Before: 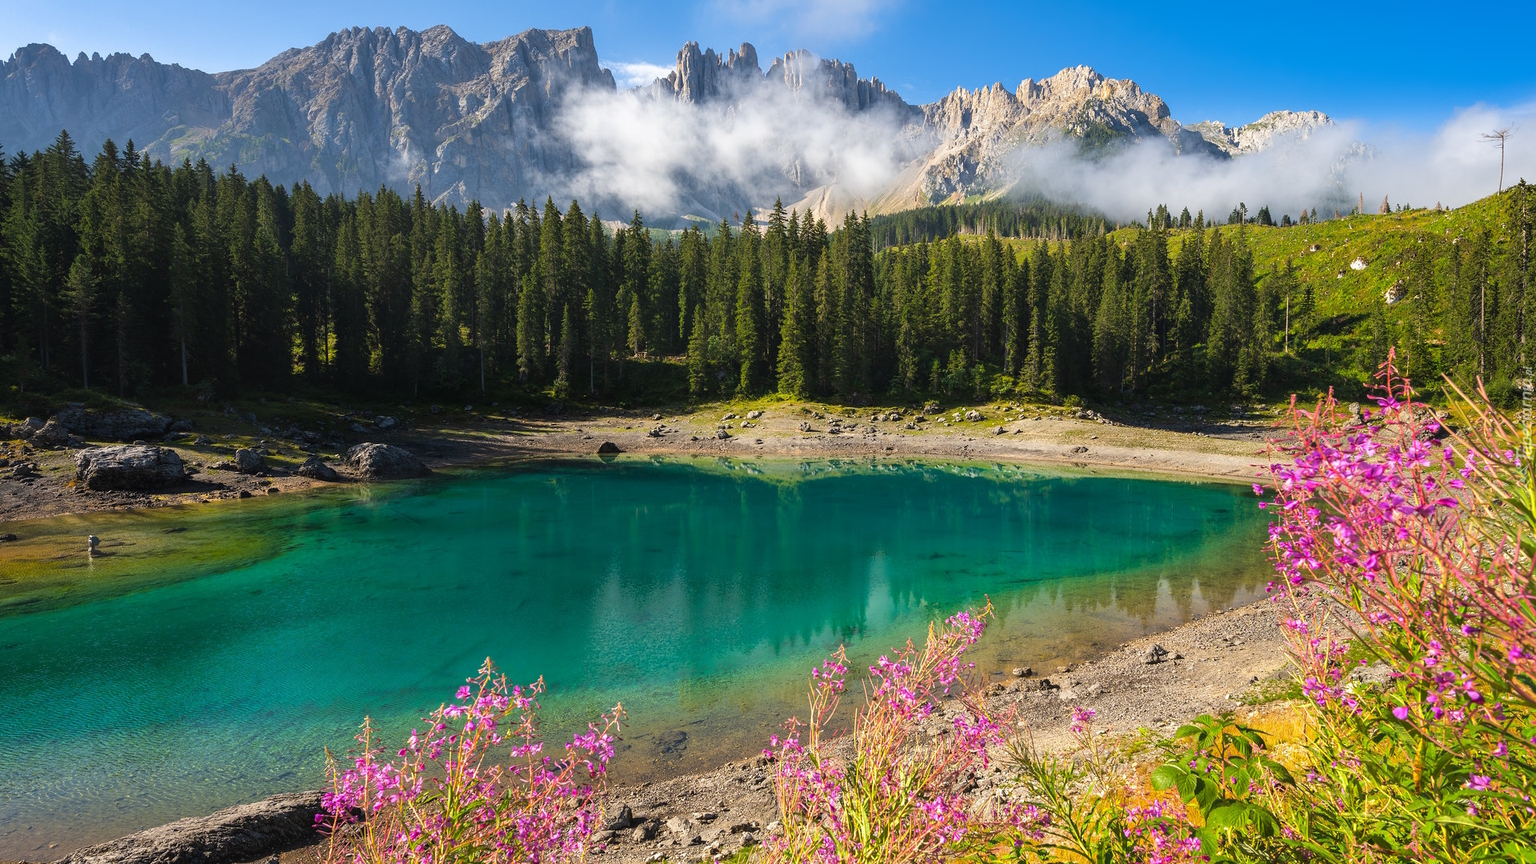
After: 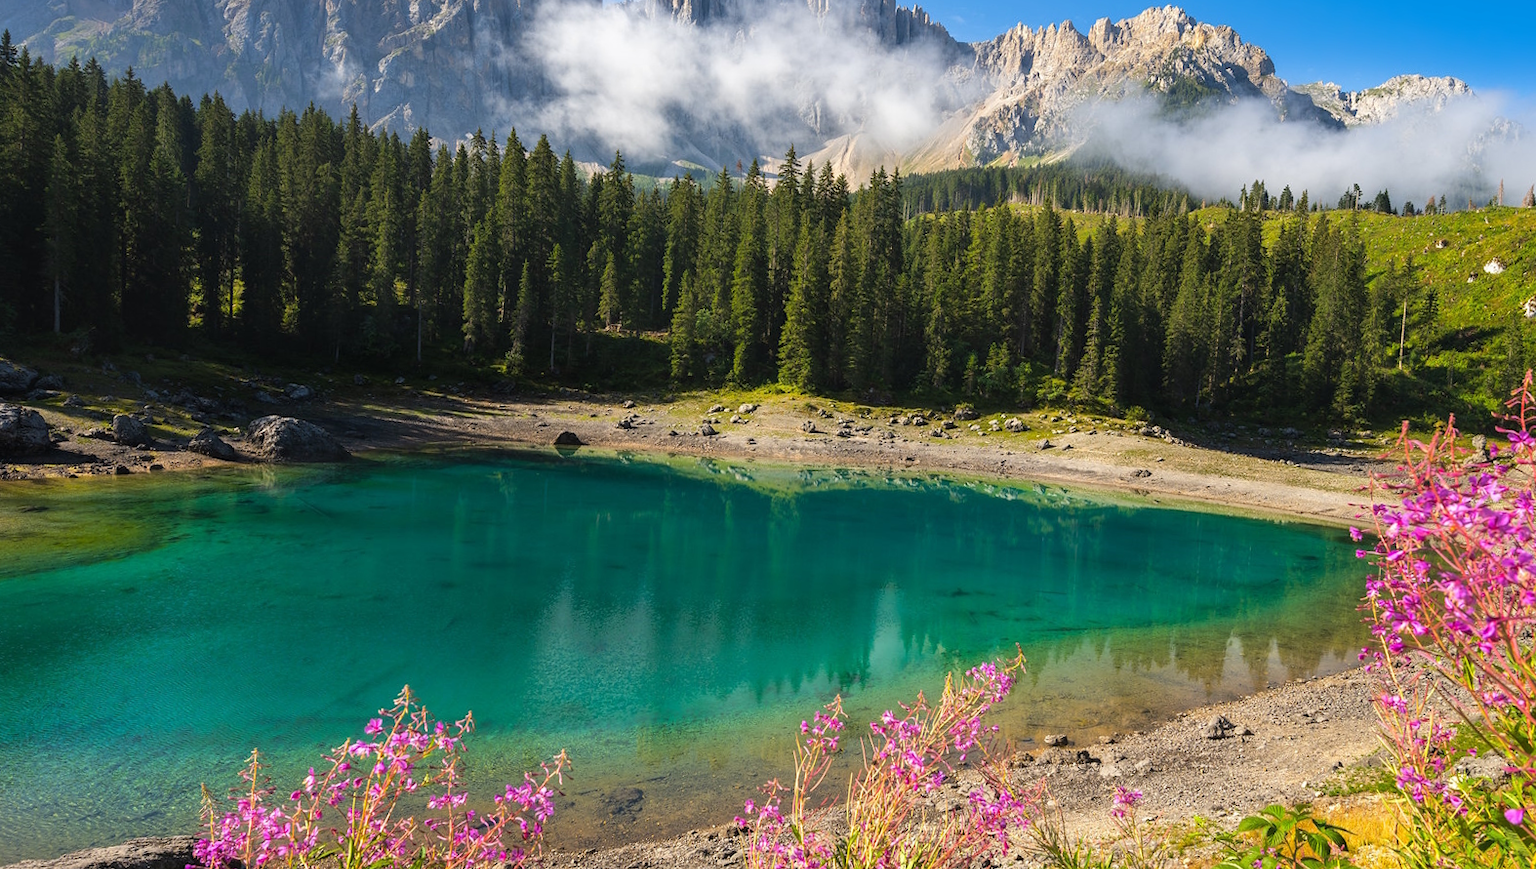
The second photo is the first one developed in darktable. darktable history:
crop and rotate: angle -3.25°, left 5.275%, top 5.203%, right 4.598%, bottom 4.112%
